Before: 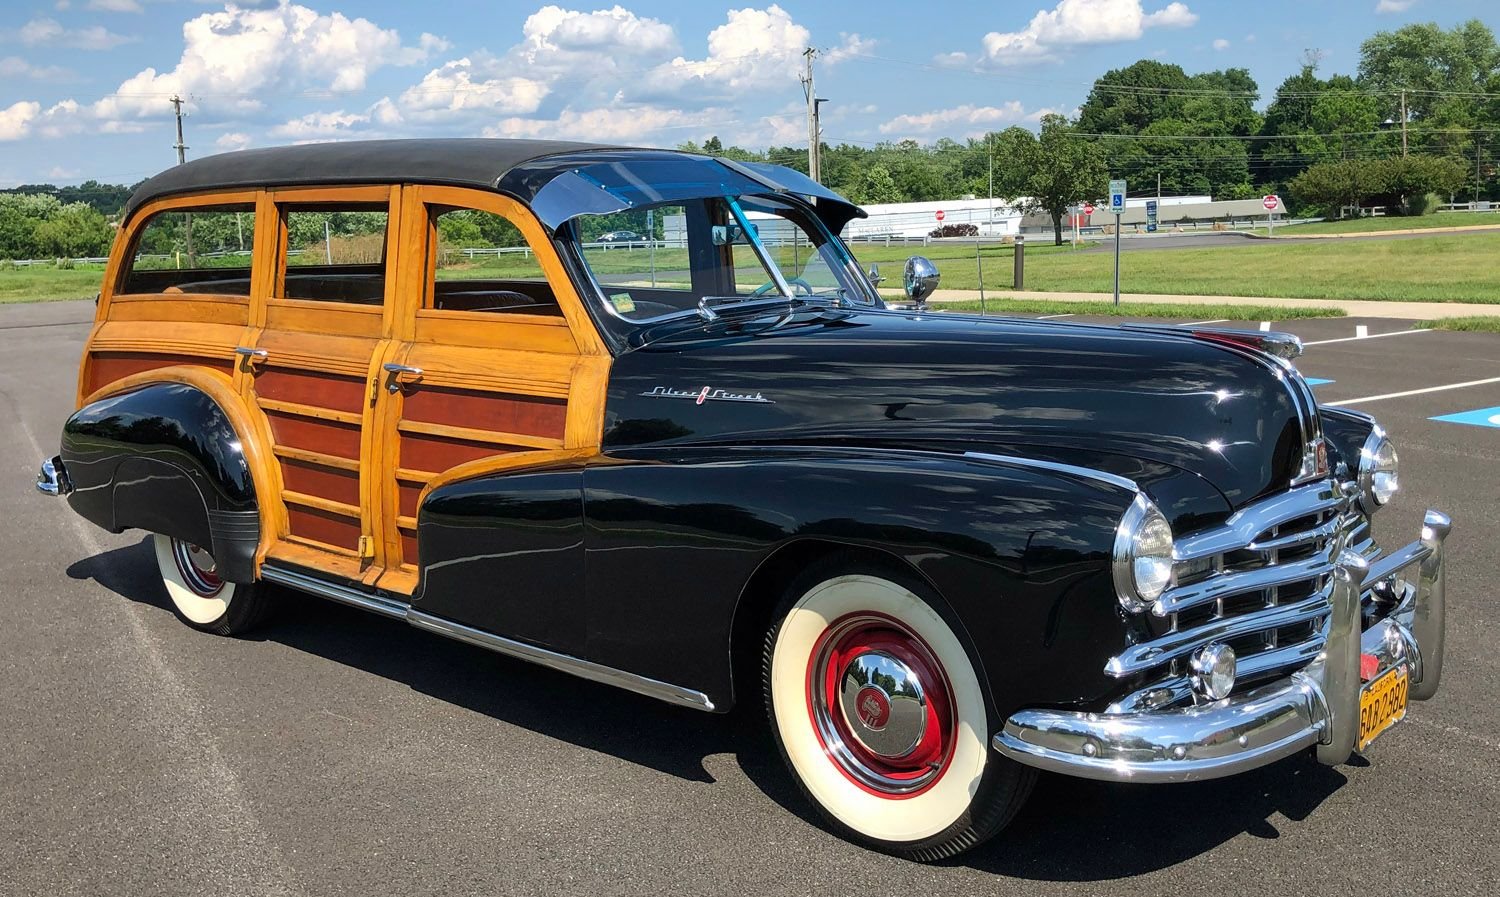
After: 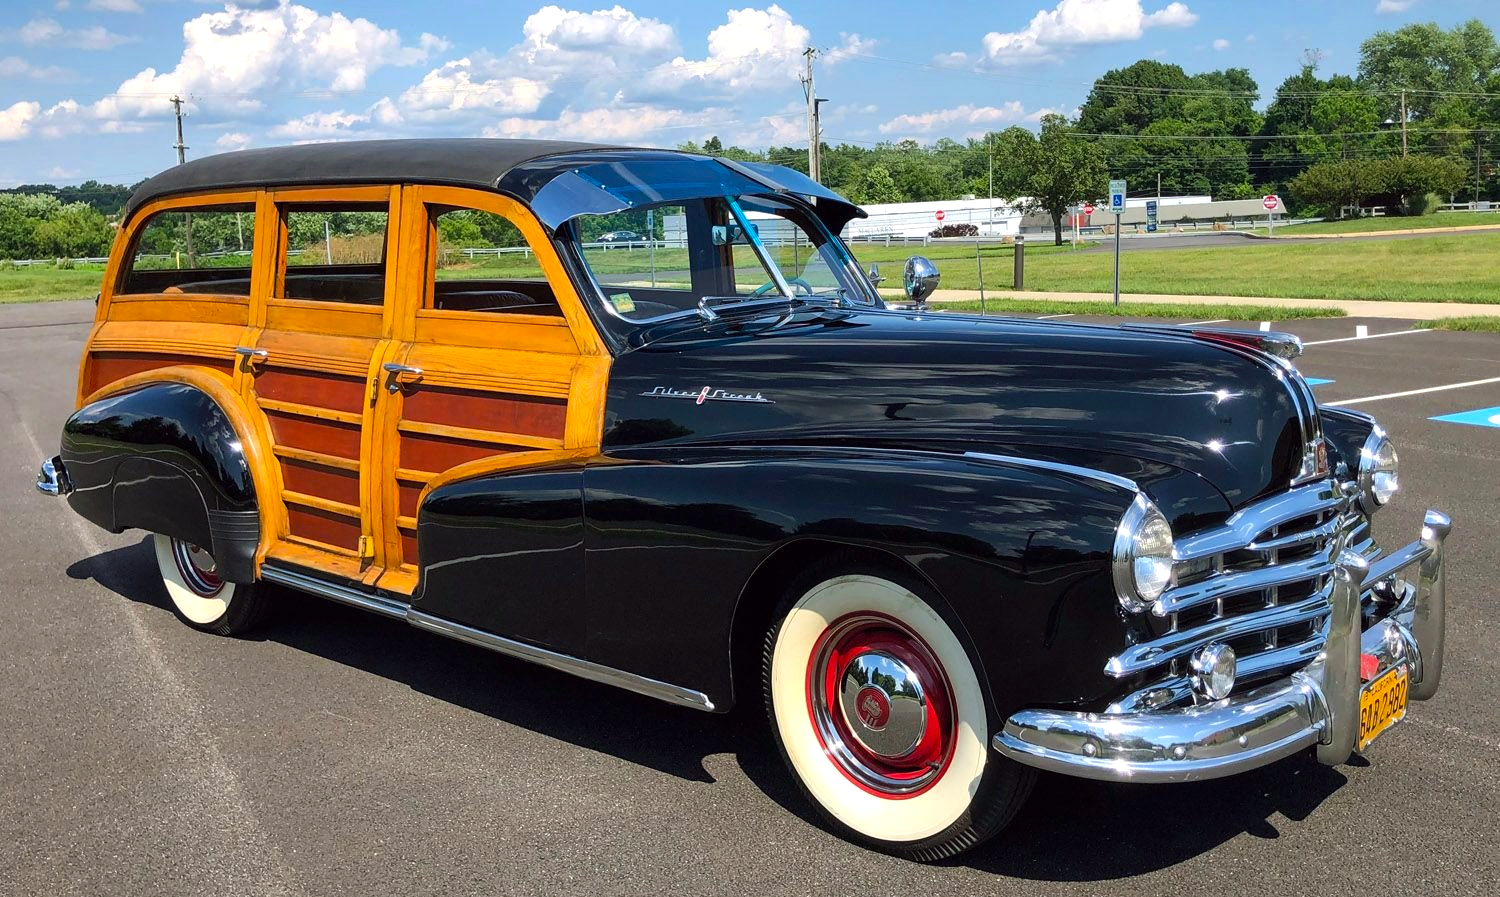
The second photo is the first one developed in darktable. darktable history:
exposure: exposure 0.014 EV, compensate highlight preservation false
color balance: lift [1, 1, 0.999, 1.001], gamma [1, 1.003, 1.005, 0.995], gain [1, 0.992, 0.988, 1.012], contrast 5%, output saturation 110%
